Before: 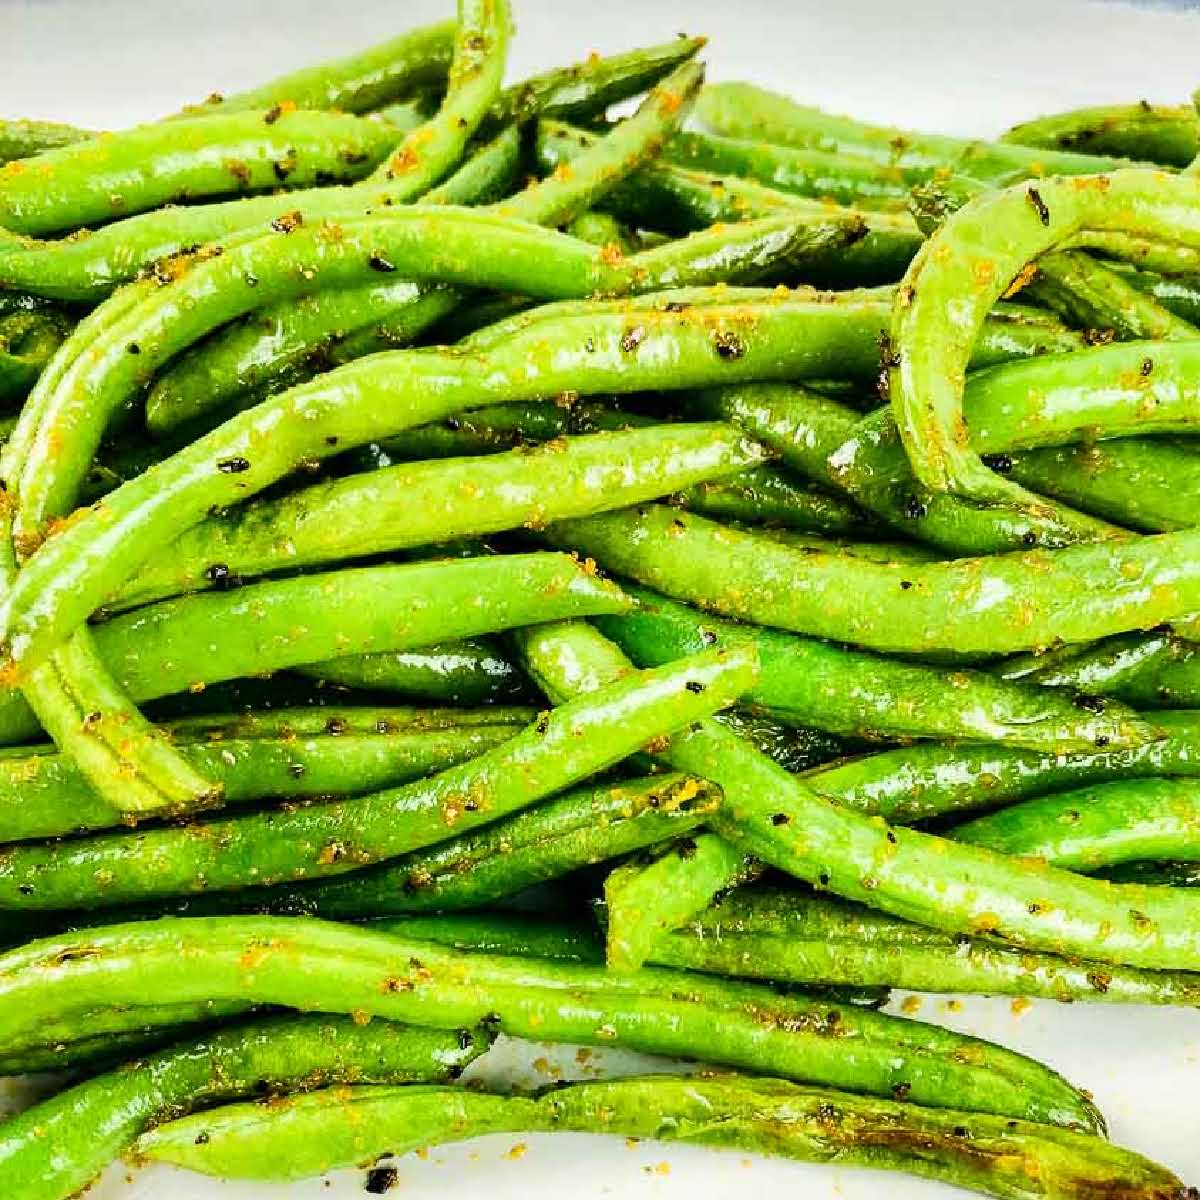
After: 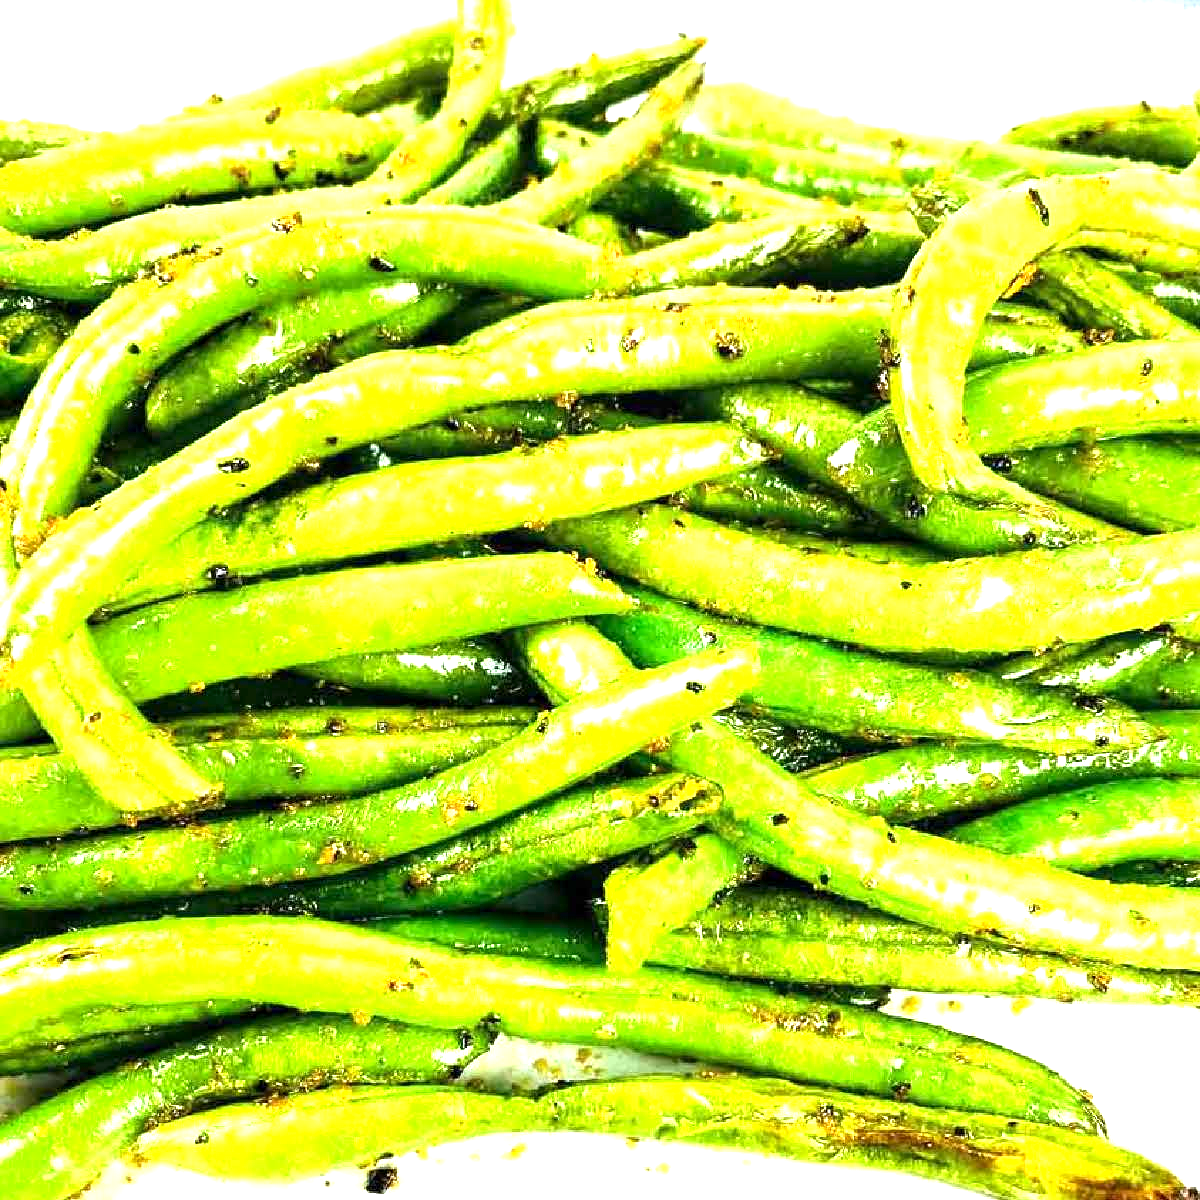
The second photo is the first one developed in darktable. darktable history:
exposure: black level correction 0, exposure 1.299 EV, compensate exposure bias true, compensate highlight preservation false
local contrast: highlights 62%, shadows 106%, detail 106%, midtone range 0.522
